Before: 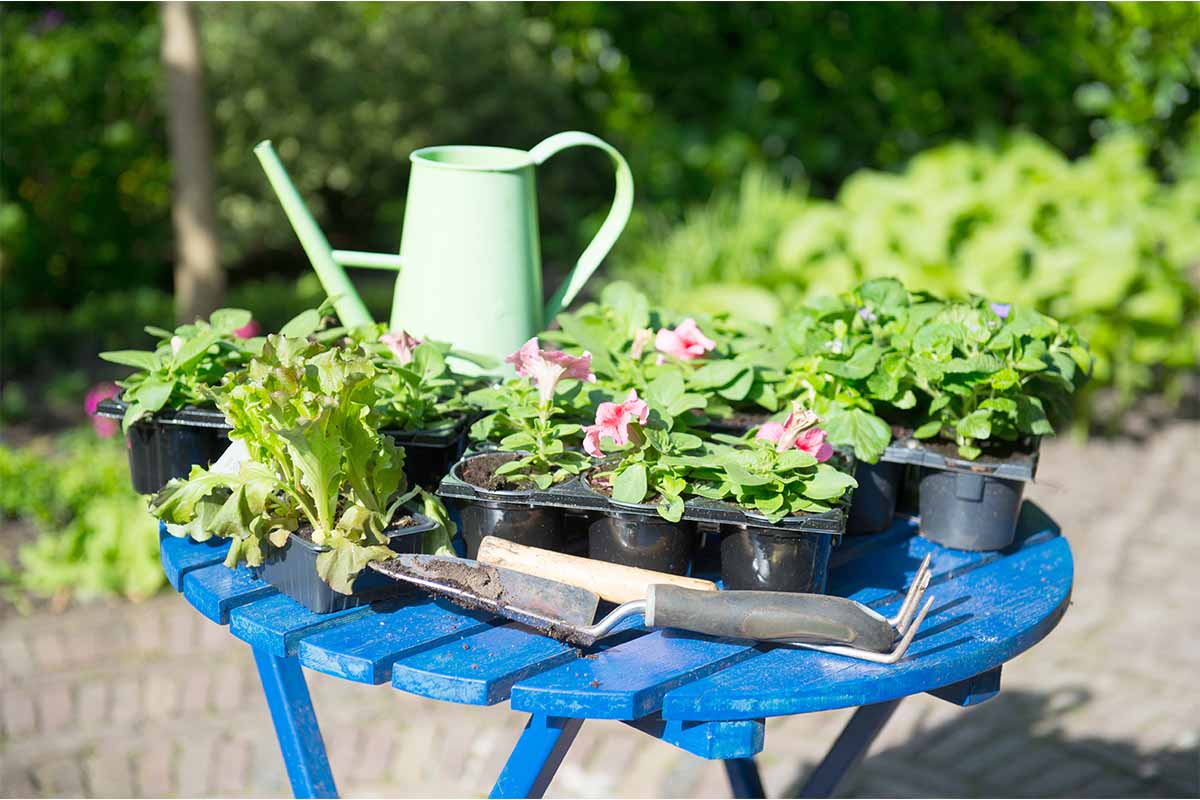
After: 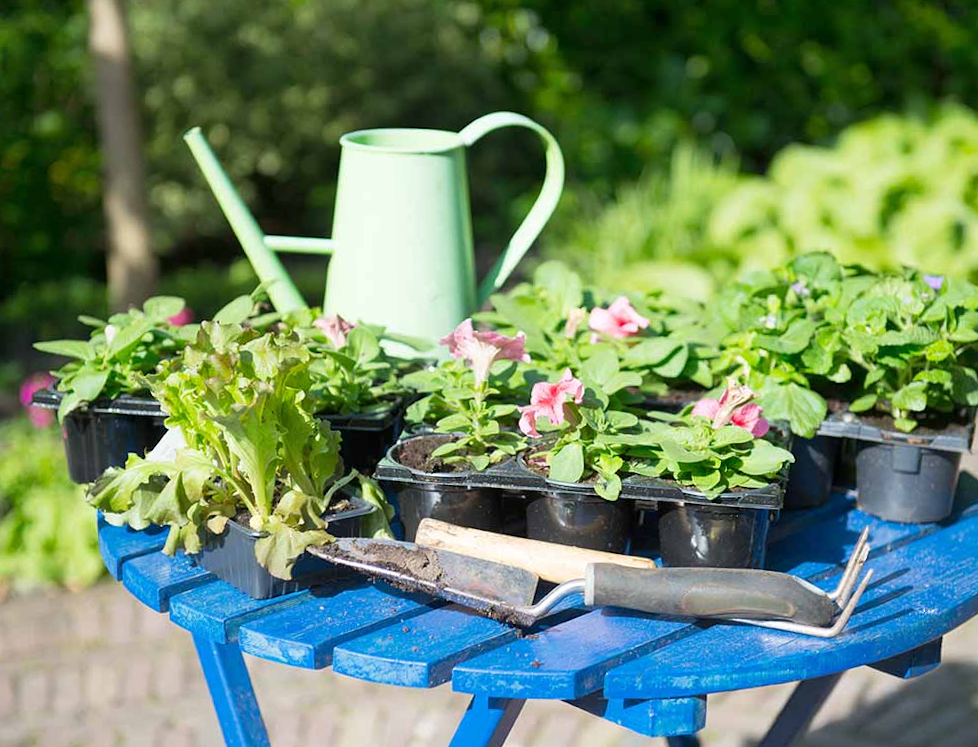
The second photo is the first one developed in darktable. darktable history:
crop and rotate: angle 1.19°, left 4.074%, top 1.053%, right 11.85%, bottom 2.611%
